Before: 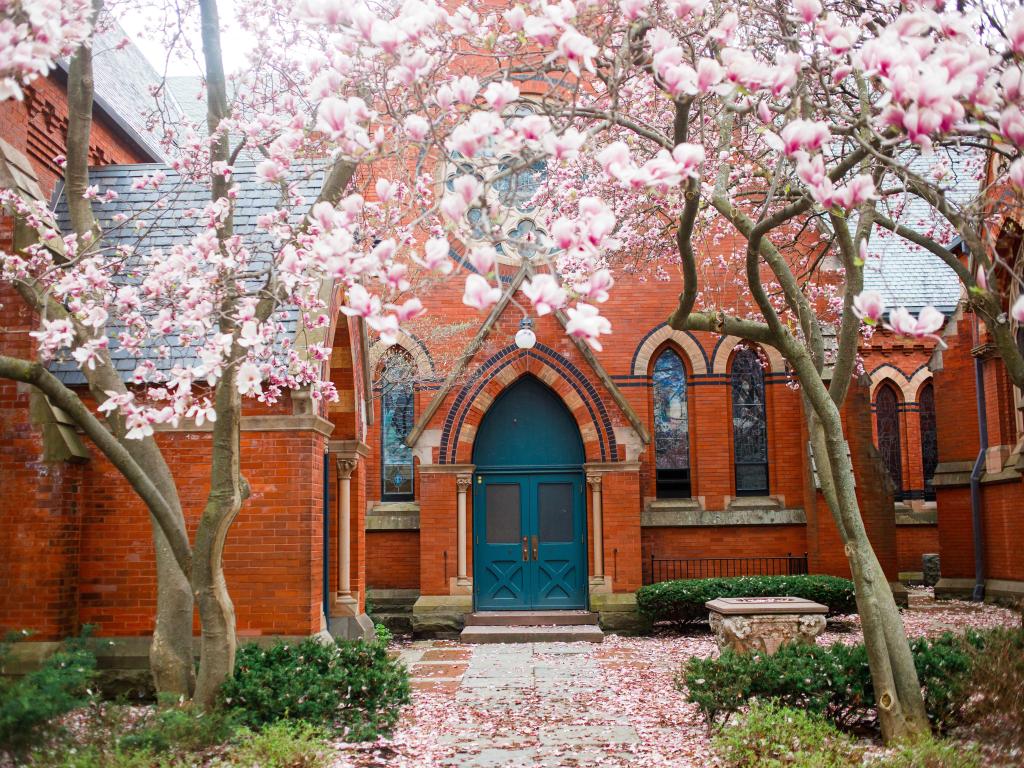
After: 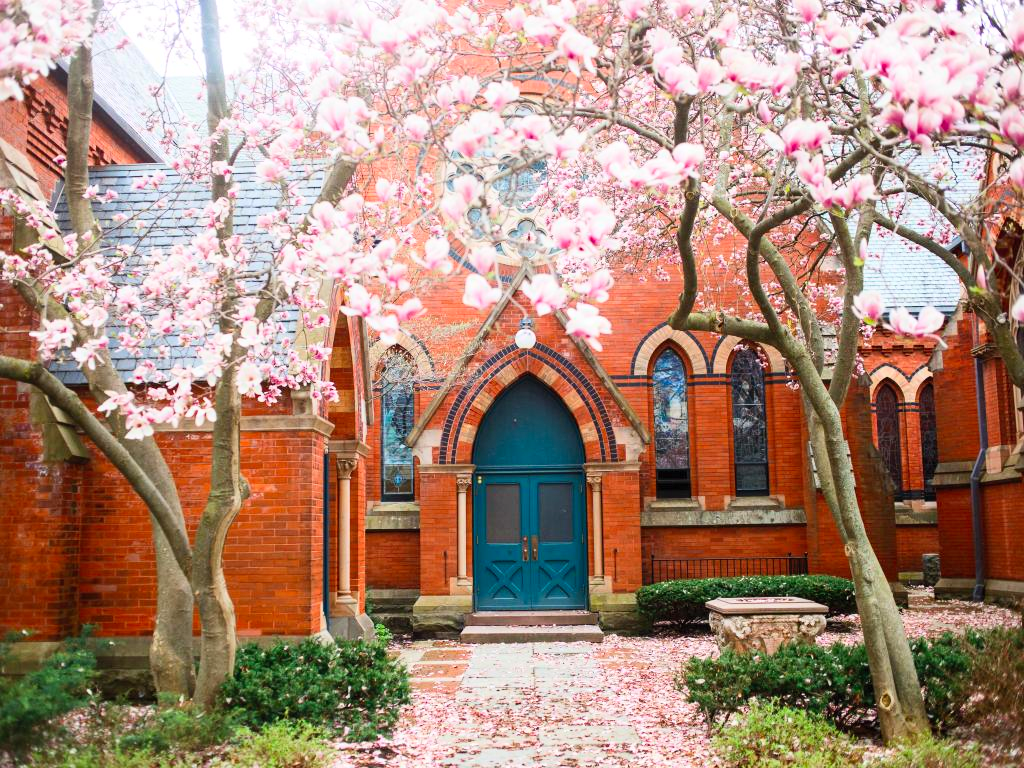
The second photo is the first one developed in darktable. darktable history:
contrast brightness saturation: contrast 0.201, brightness 0.155, saturation 0.217
